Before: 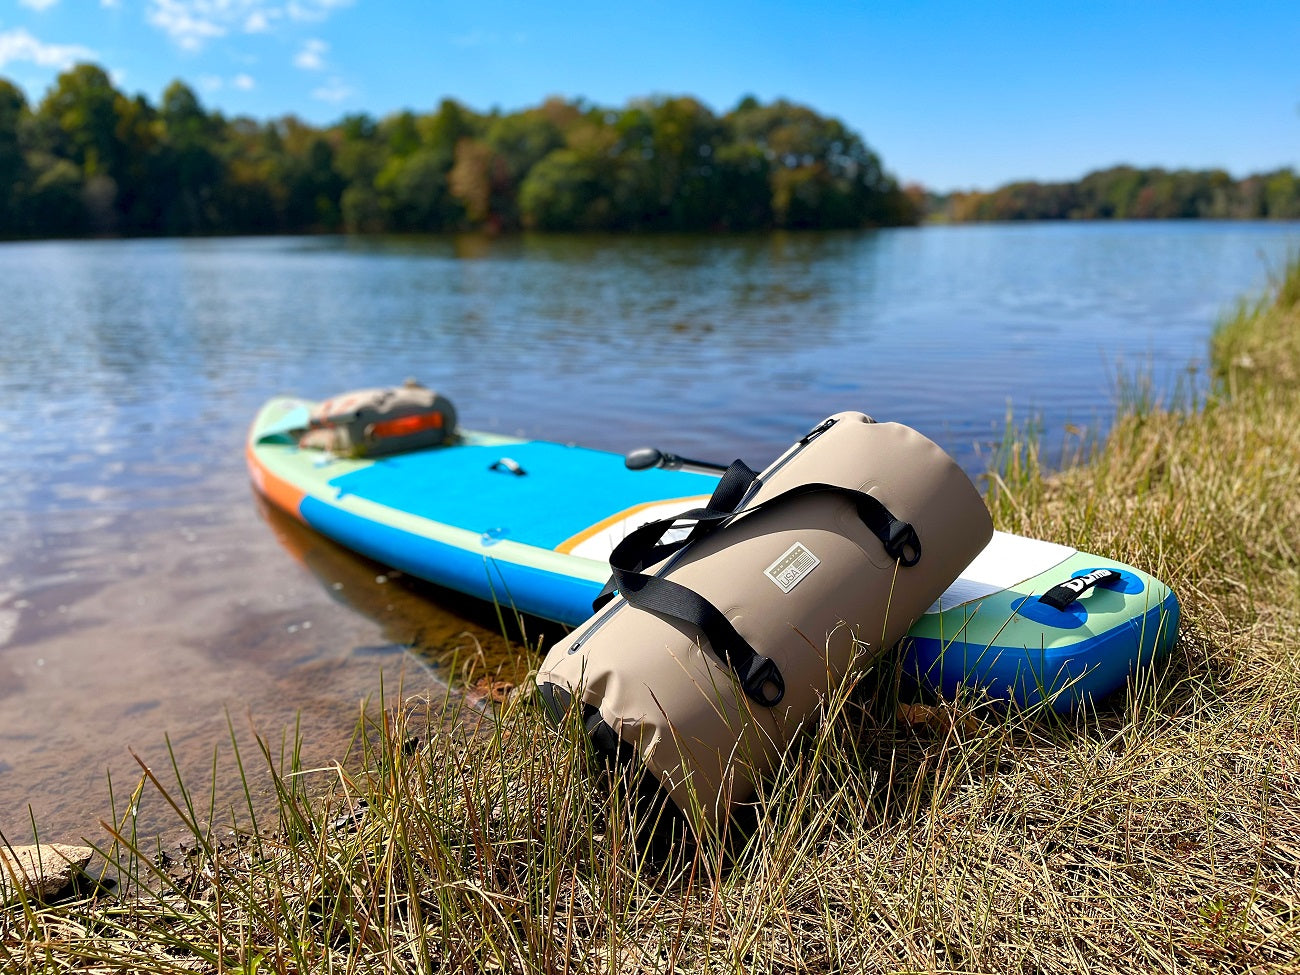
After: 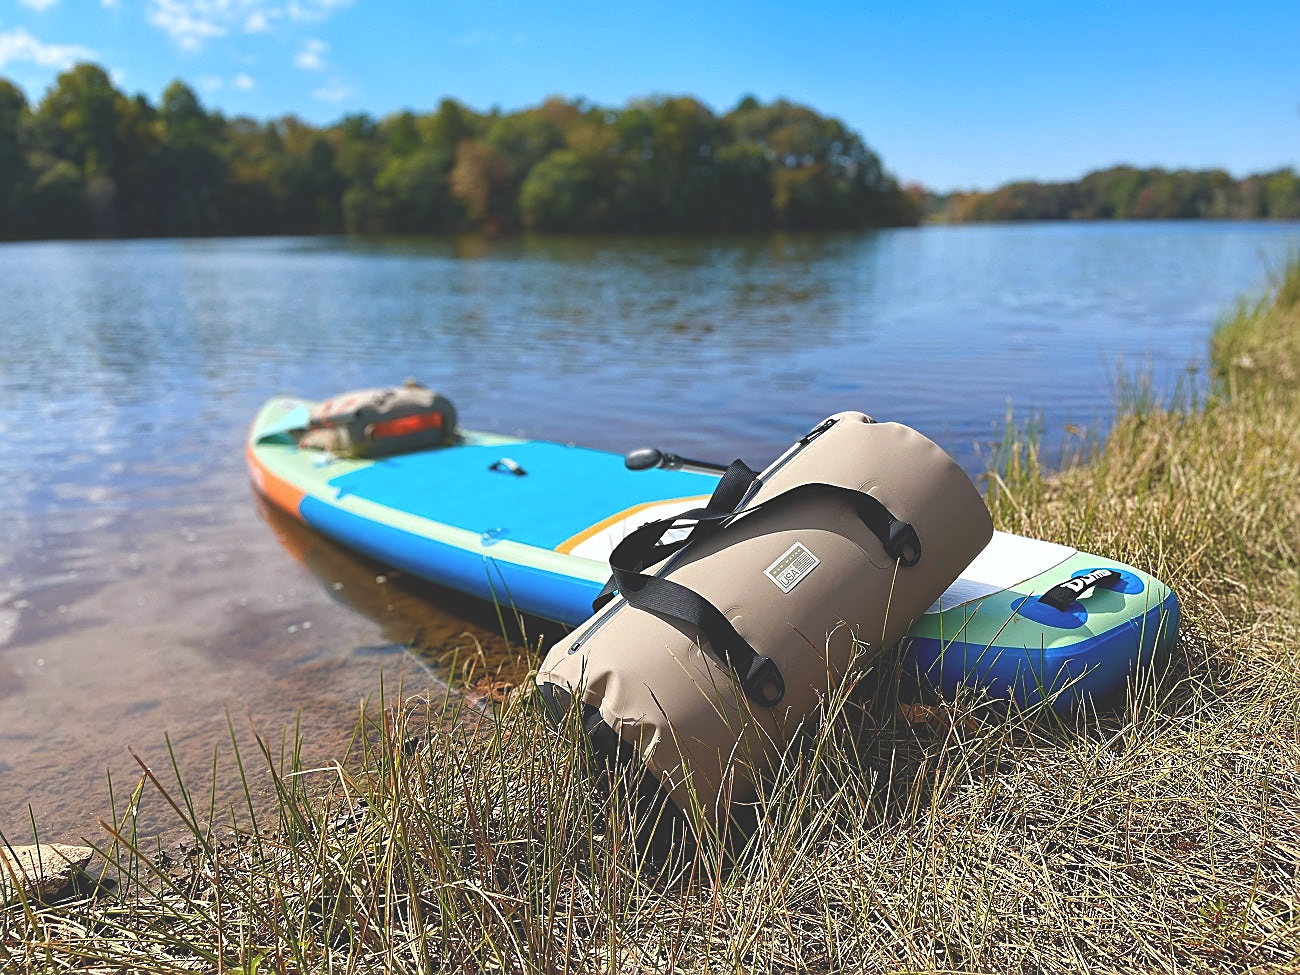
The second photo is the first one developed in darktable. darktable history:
white balance: red 0.988, blue 1.017
exposure: black level correction -0.028, compensate highlight preservation false
sharpen: on, module defaults
